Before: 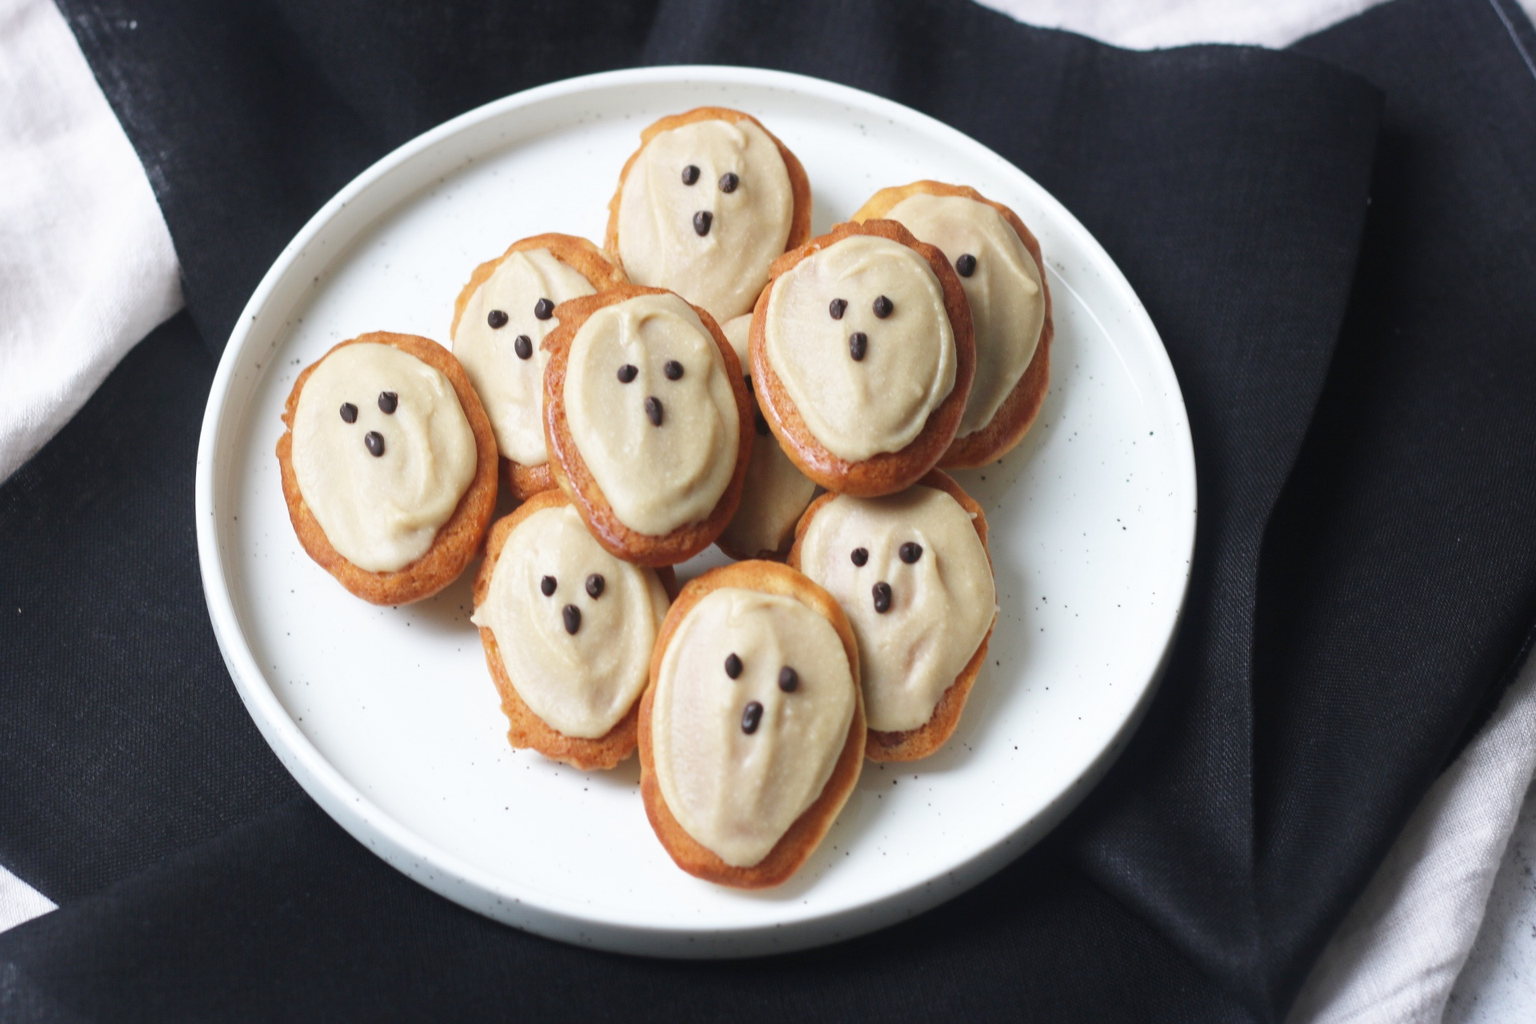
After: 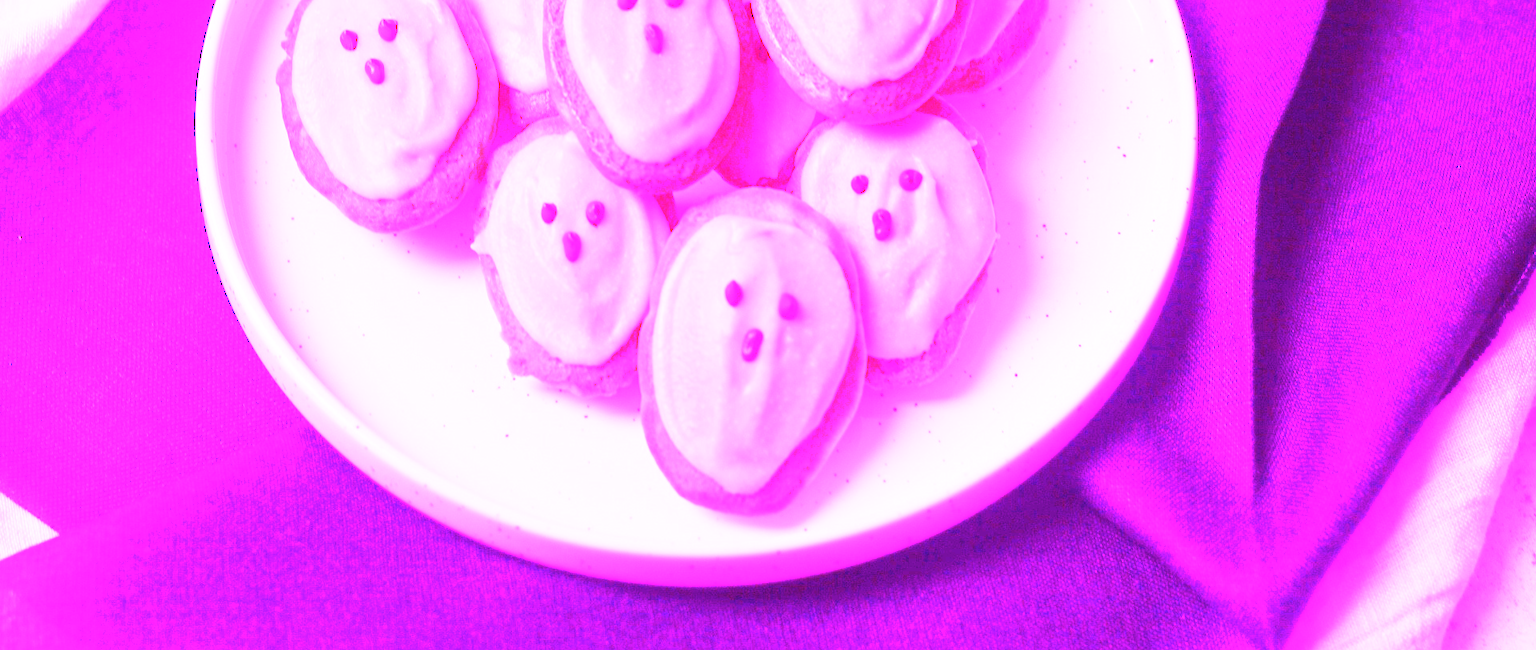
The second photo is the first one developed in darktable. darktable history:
white balance: red 8, blue 8
crop and rotate: top 36.435%
